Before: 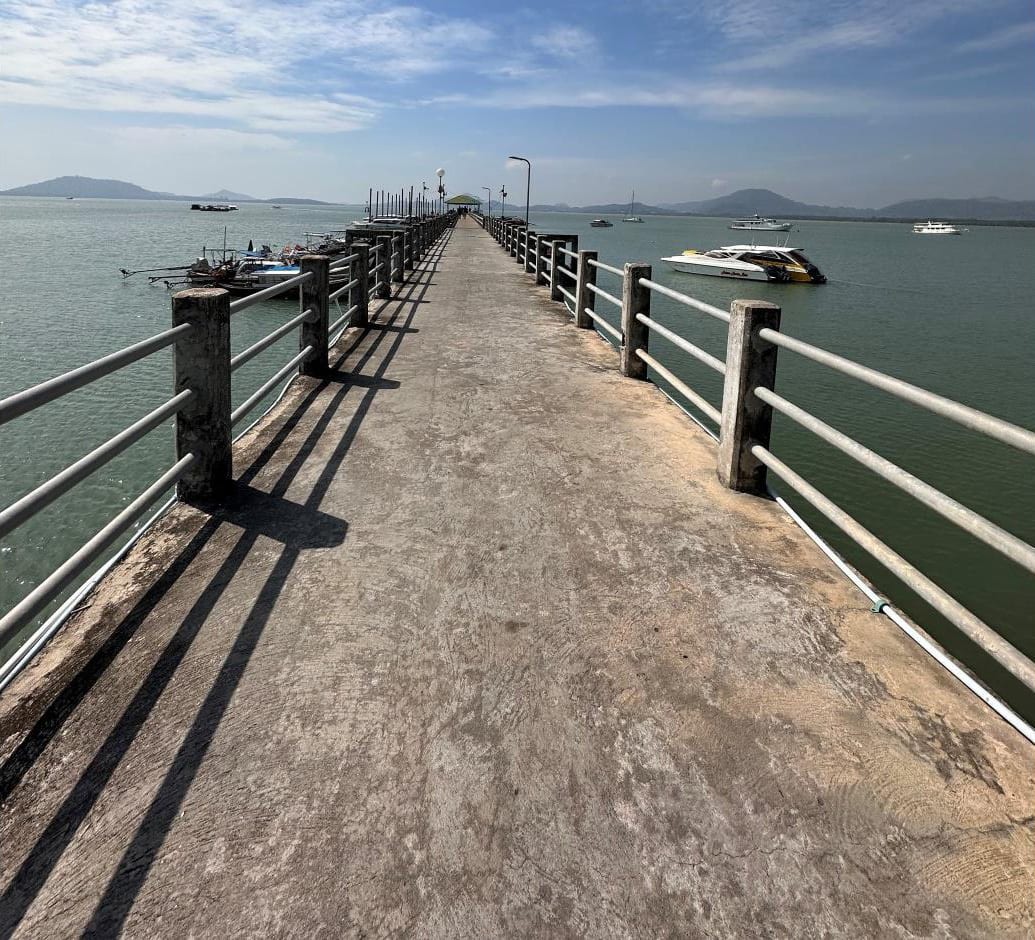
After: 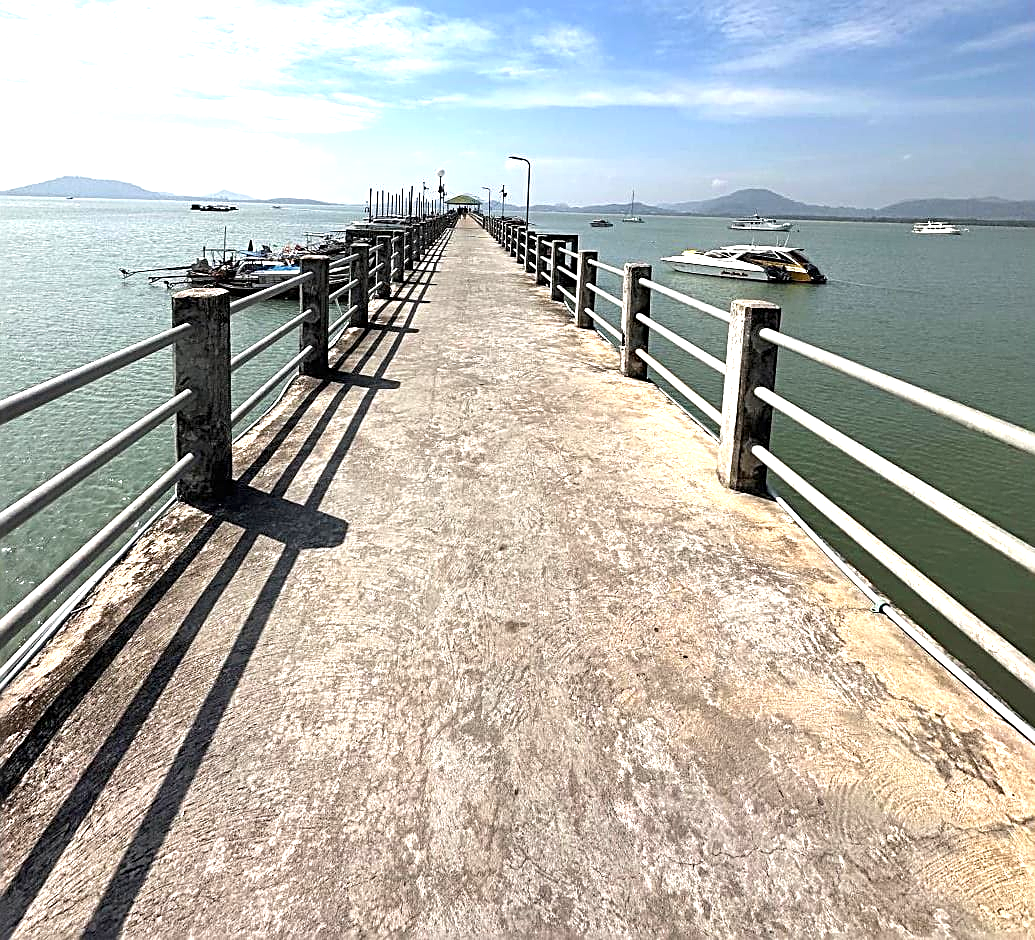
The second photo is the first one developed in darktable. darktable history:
sharpen: radius 2.551, amount 0.633
exposure: black level correction 0, exposure 1.102 EV, compensate highlight preservation false
